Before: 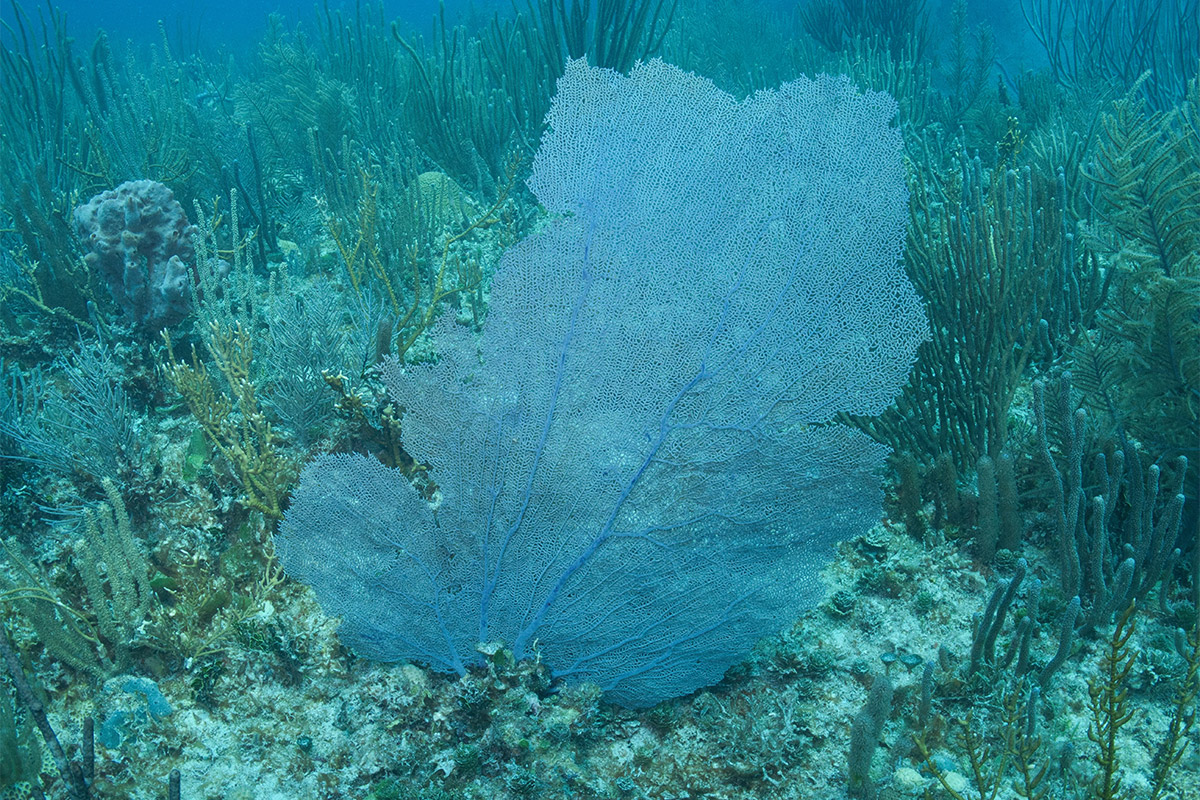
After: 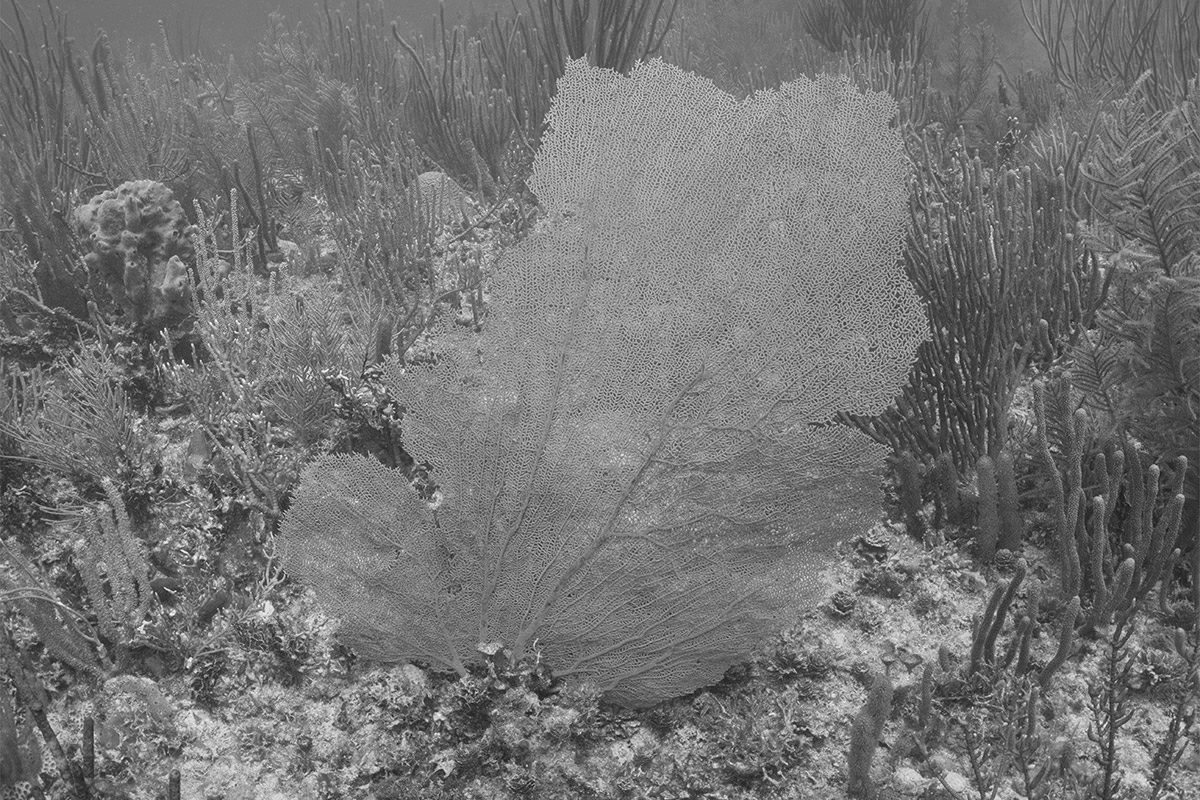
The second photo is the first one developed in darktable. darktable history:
monochrome: a -3.63, b -0.465
shadows and highlights: soften with gaussian
